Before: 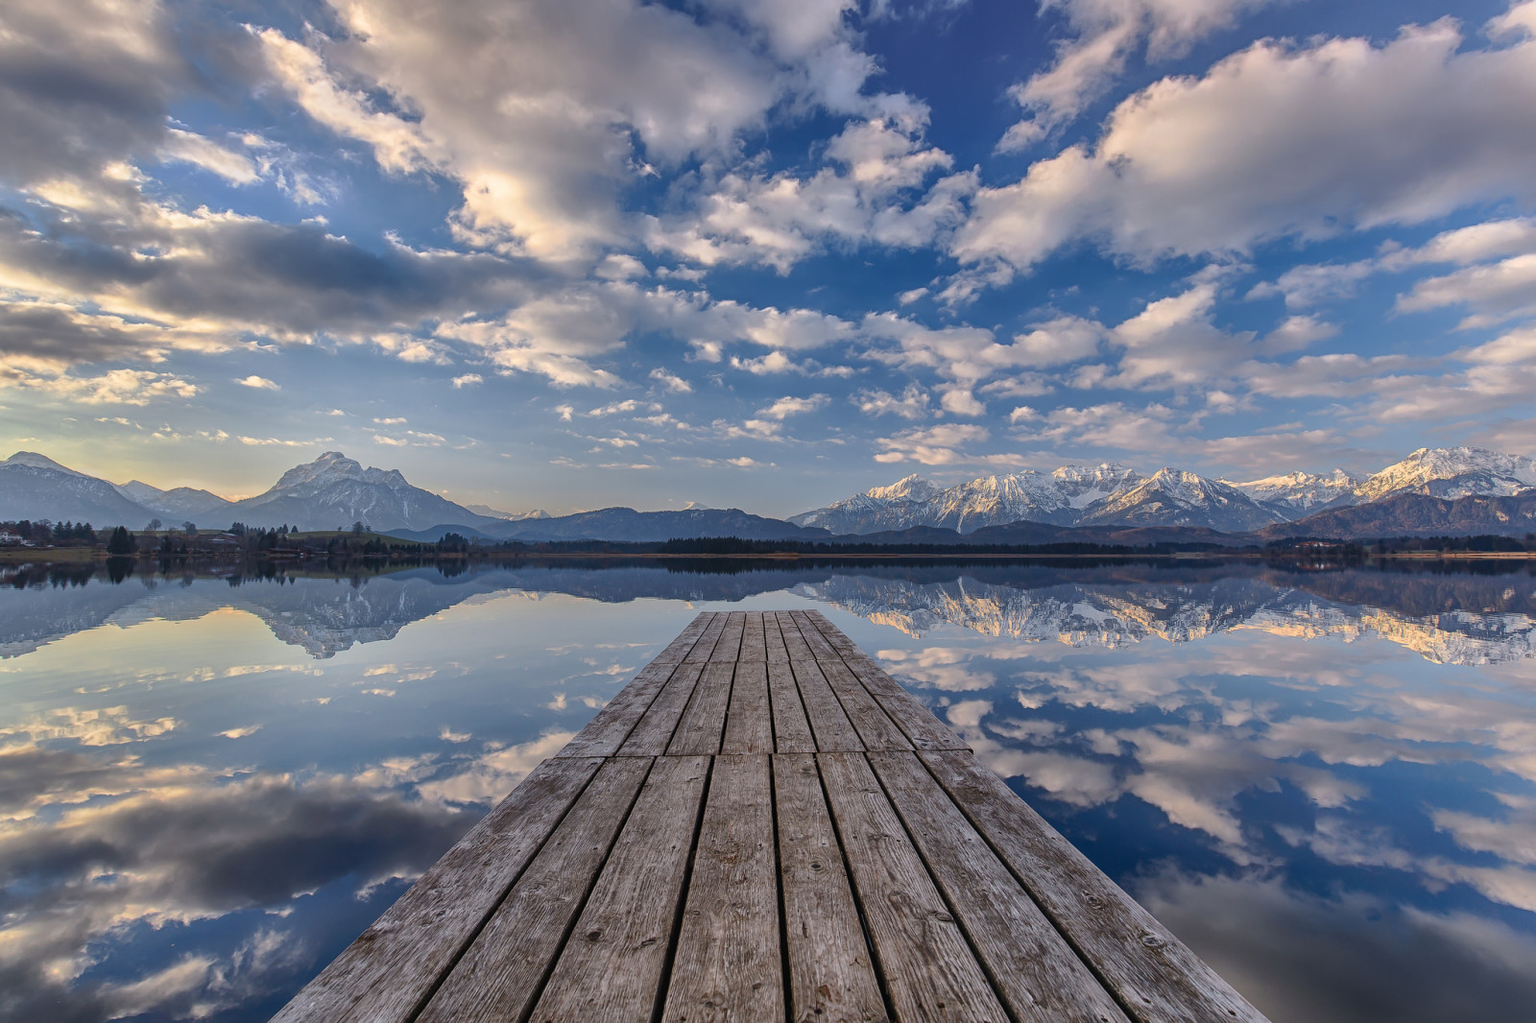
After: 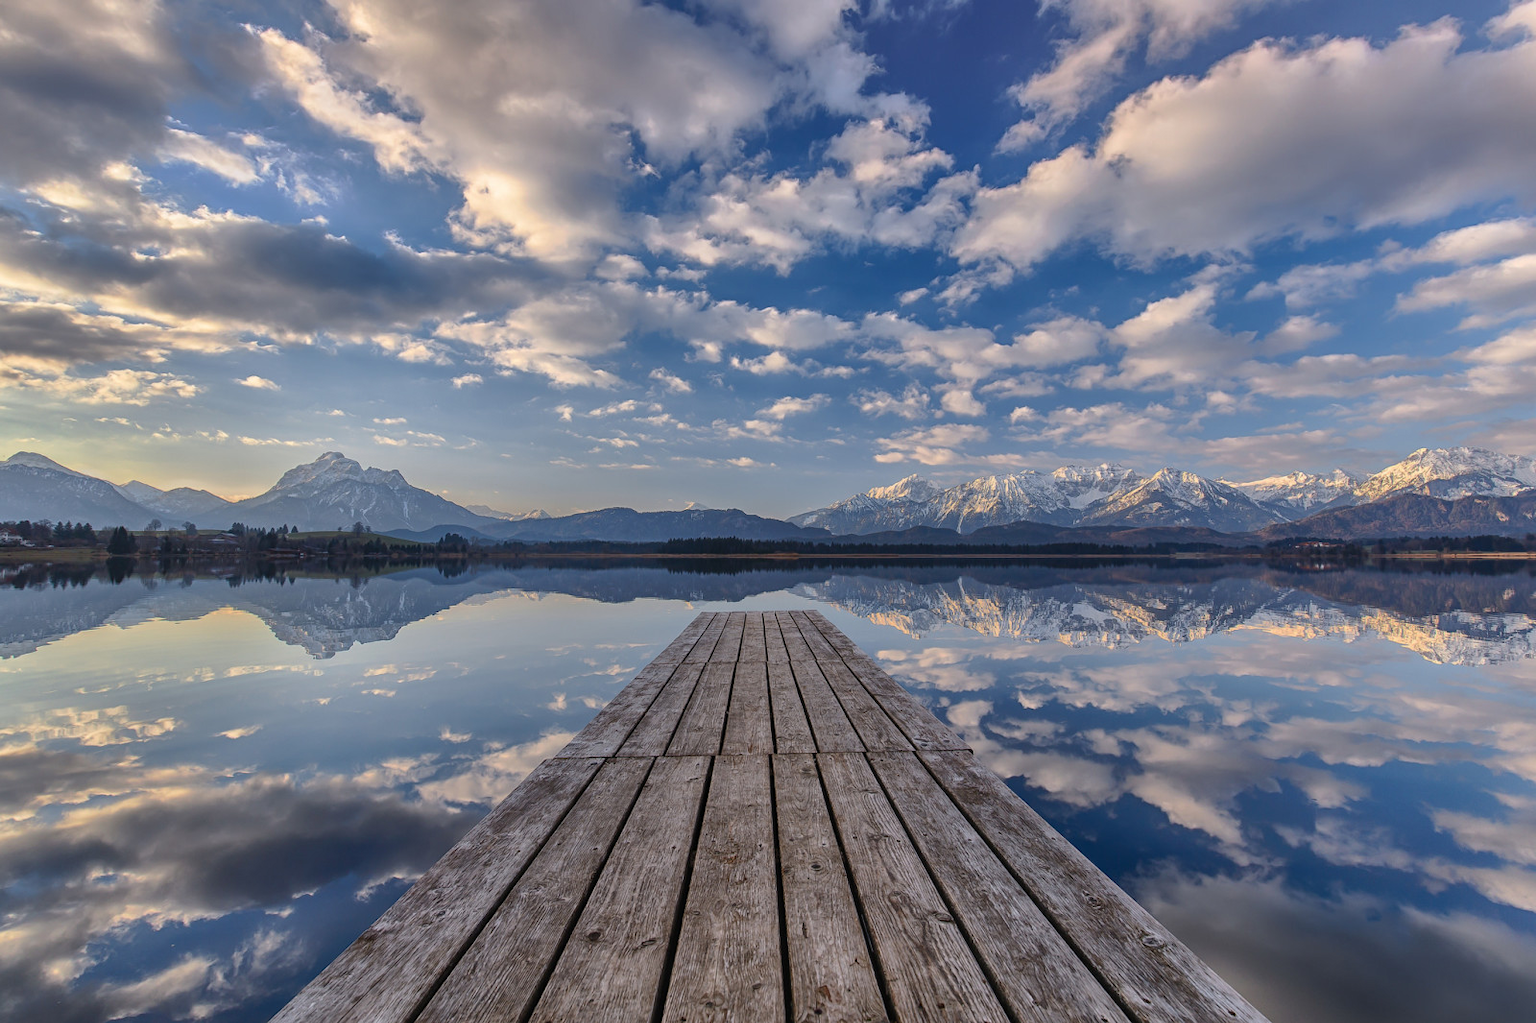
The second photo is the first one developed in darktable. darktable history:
shadows and highlights: shadows 32.04, highlights -32.99, soften with gaussian
